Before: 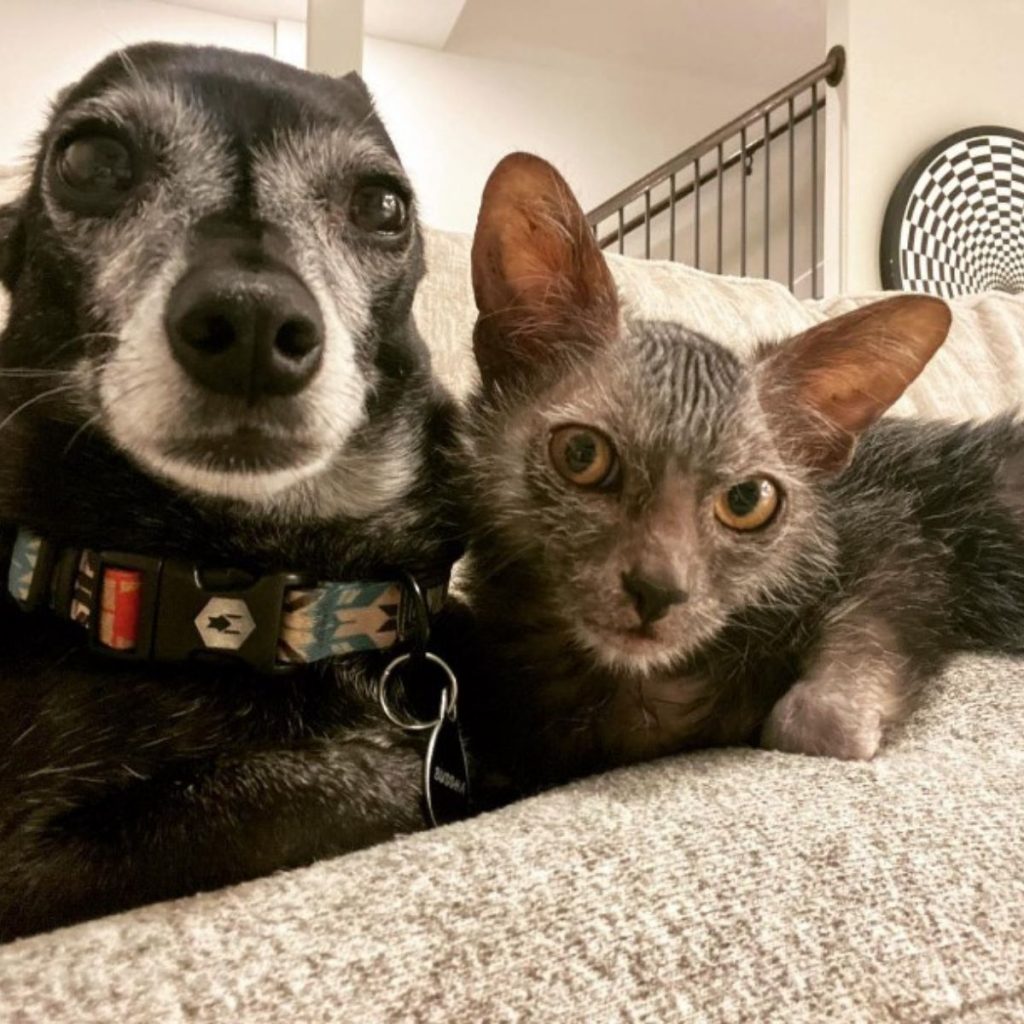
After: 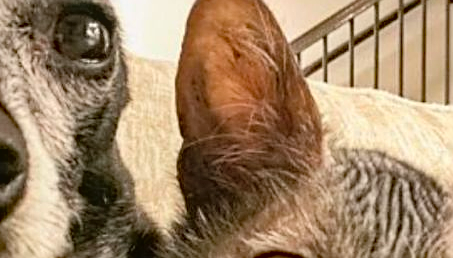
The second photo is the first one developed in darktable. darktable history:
local contrast: detail 109%
tone curve: curves: ch0 [(0, 0) (0.004, 0.001) (0.133, 0.16) (0.325, 0.399) (0.475, 0.588) (0.832, 0.903) (1, 1)], color space Lab, independent channels, preserve colors none
crop: left 28.968%, top 16.838%, right 26.768%, bottom 57.964%
sharpen: on, module defaults
haze removal: strength 0.525, distance 0.924, compatibility mode true, adaptive false
